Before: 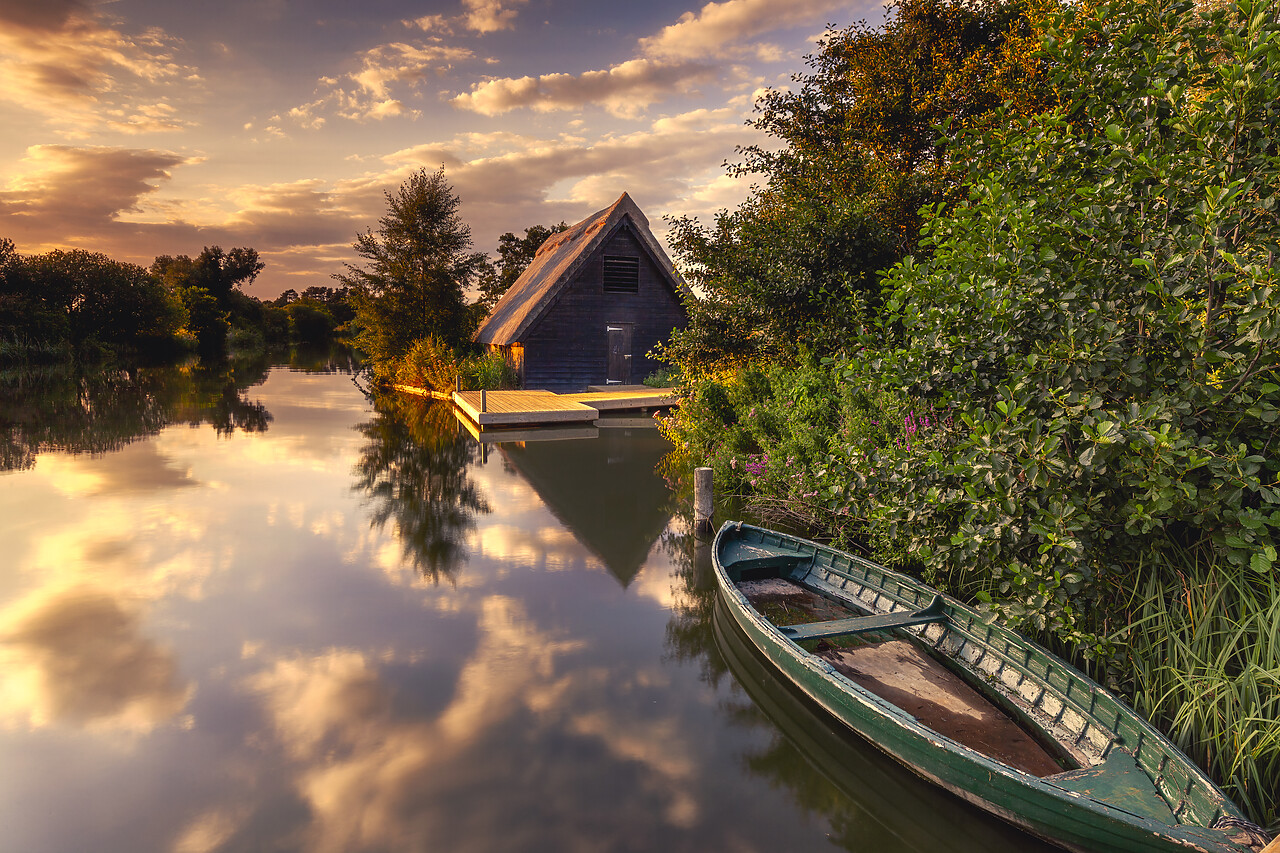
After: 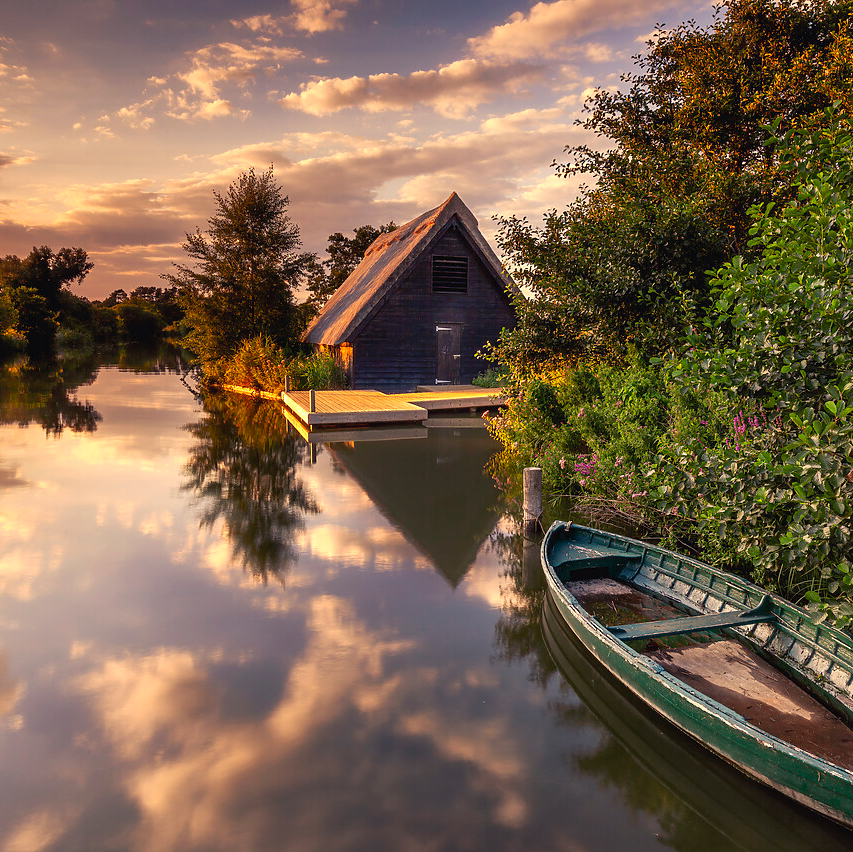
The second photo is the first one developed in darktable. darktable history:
crop and rotate: left 13.426%, right 19.92%
contrast brightness saturation: saturation -0.048
